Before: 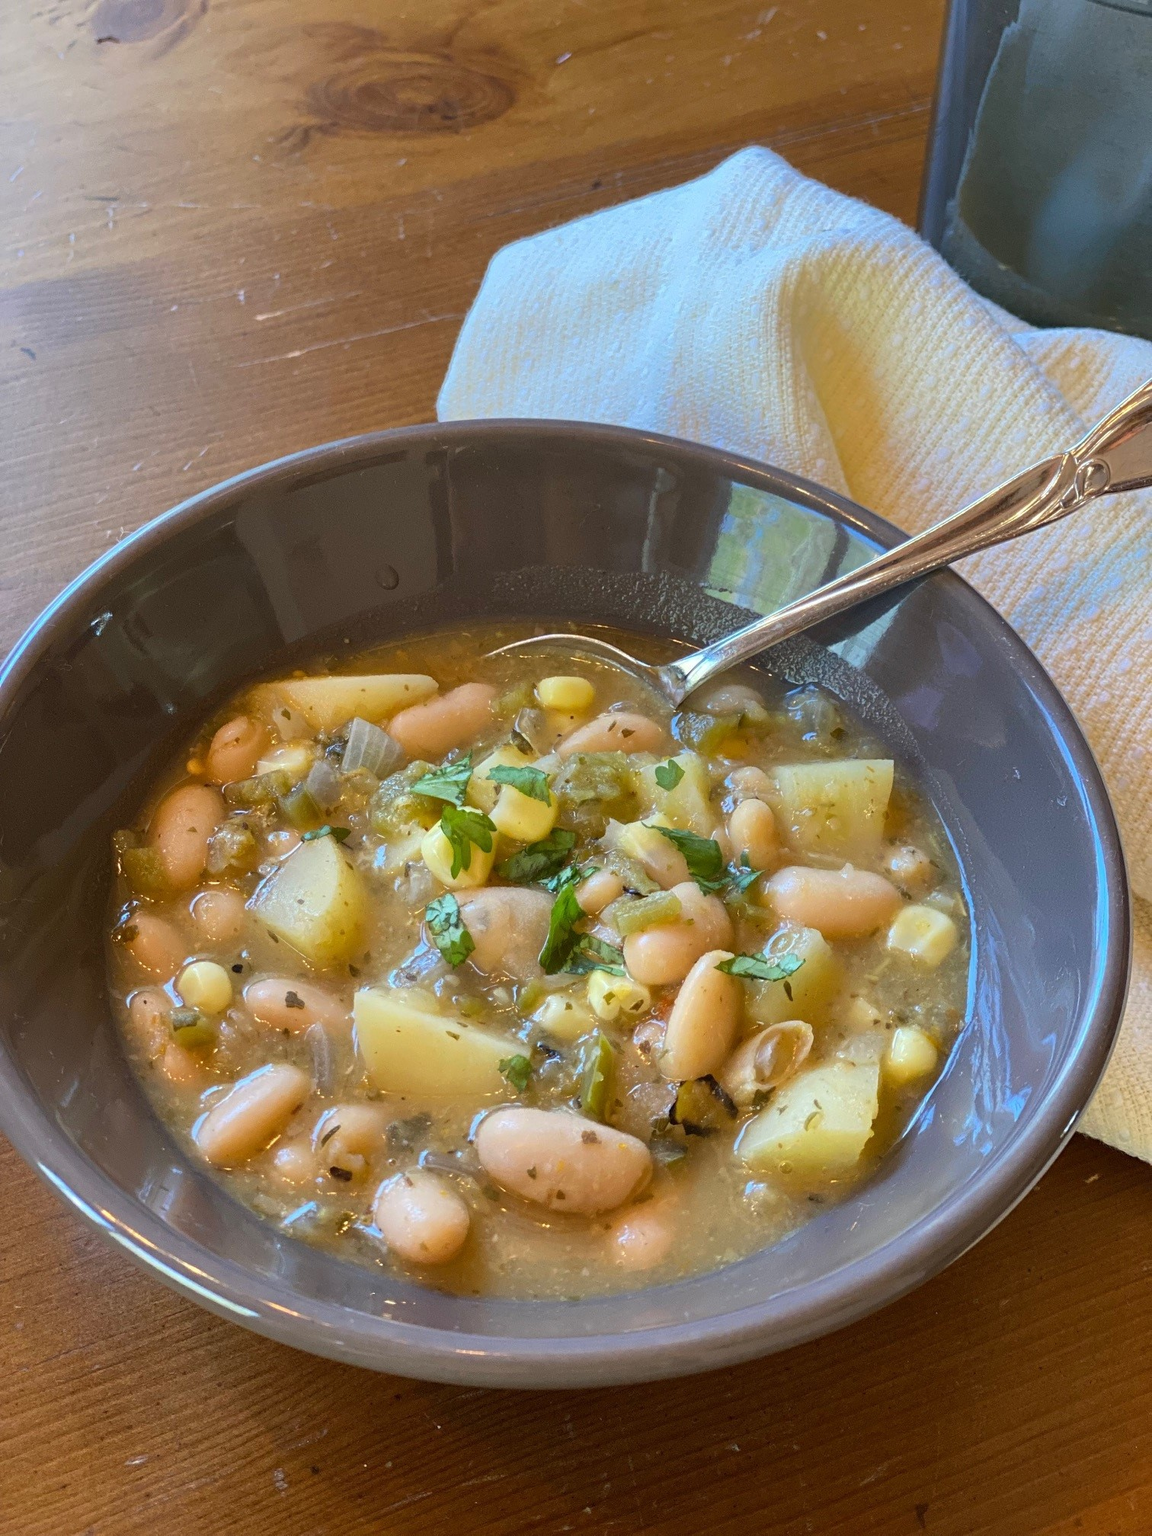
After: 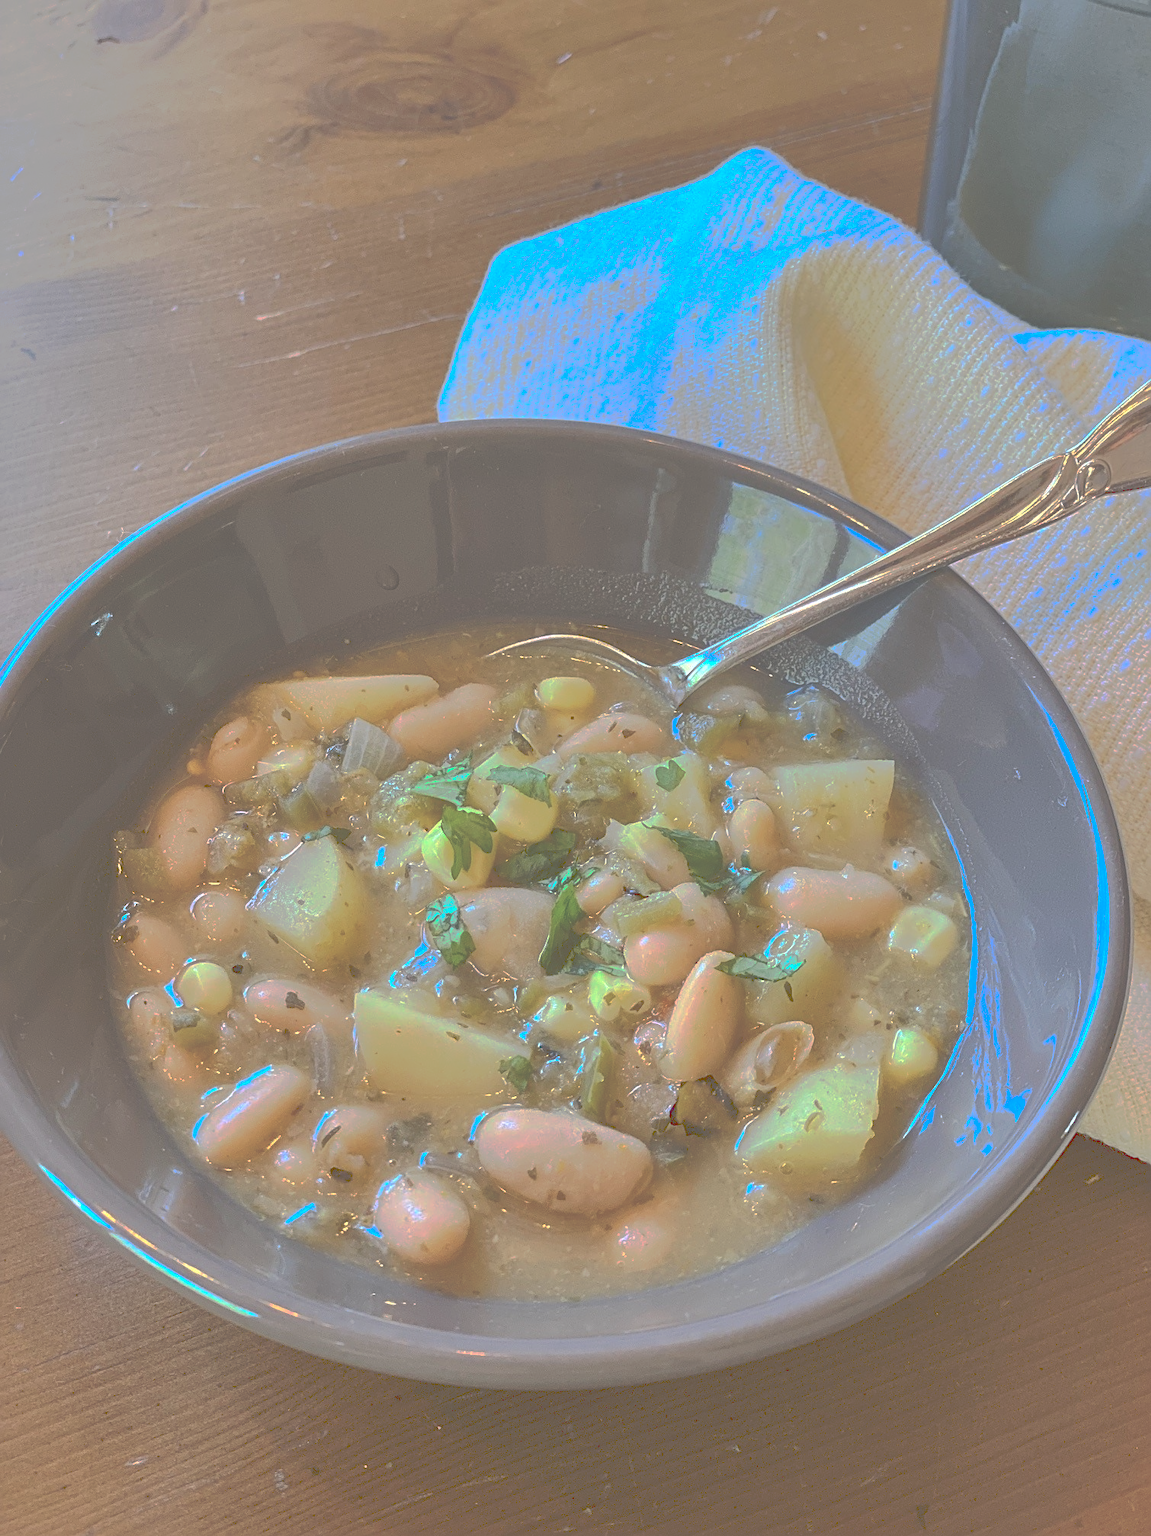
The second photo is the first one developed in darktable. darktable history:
tone curve: curves: ch0 [(0, 0) (0.003, 0.322) (0.011, 0.327) (0.025, 0.345) (0.044, 0.365) (0.069, 0.378) (0.1, 0.391) (0.136, 0.403) (0.177, 0.412) (0.224, 0.429) (0.277, 0.448) (0.335, 0.474) (0.399, 0.503) (0.468, 0.537) (0.543, 0.57) (0.623, 0.61) (0.709, 0.653) (0.801, 0.699) (0.898, 0.75) (1, 1)], preserve colors none
shadows and highlights: on, module defaults
sharpen: on, module defaults
contrast brightness saturation: contrast 0.2, brightness 0.16, saturation 0.22
